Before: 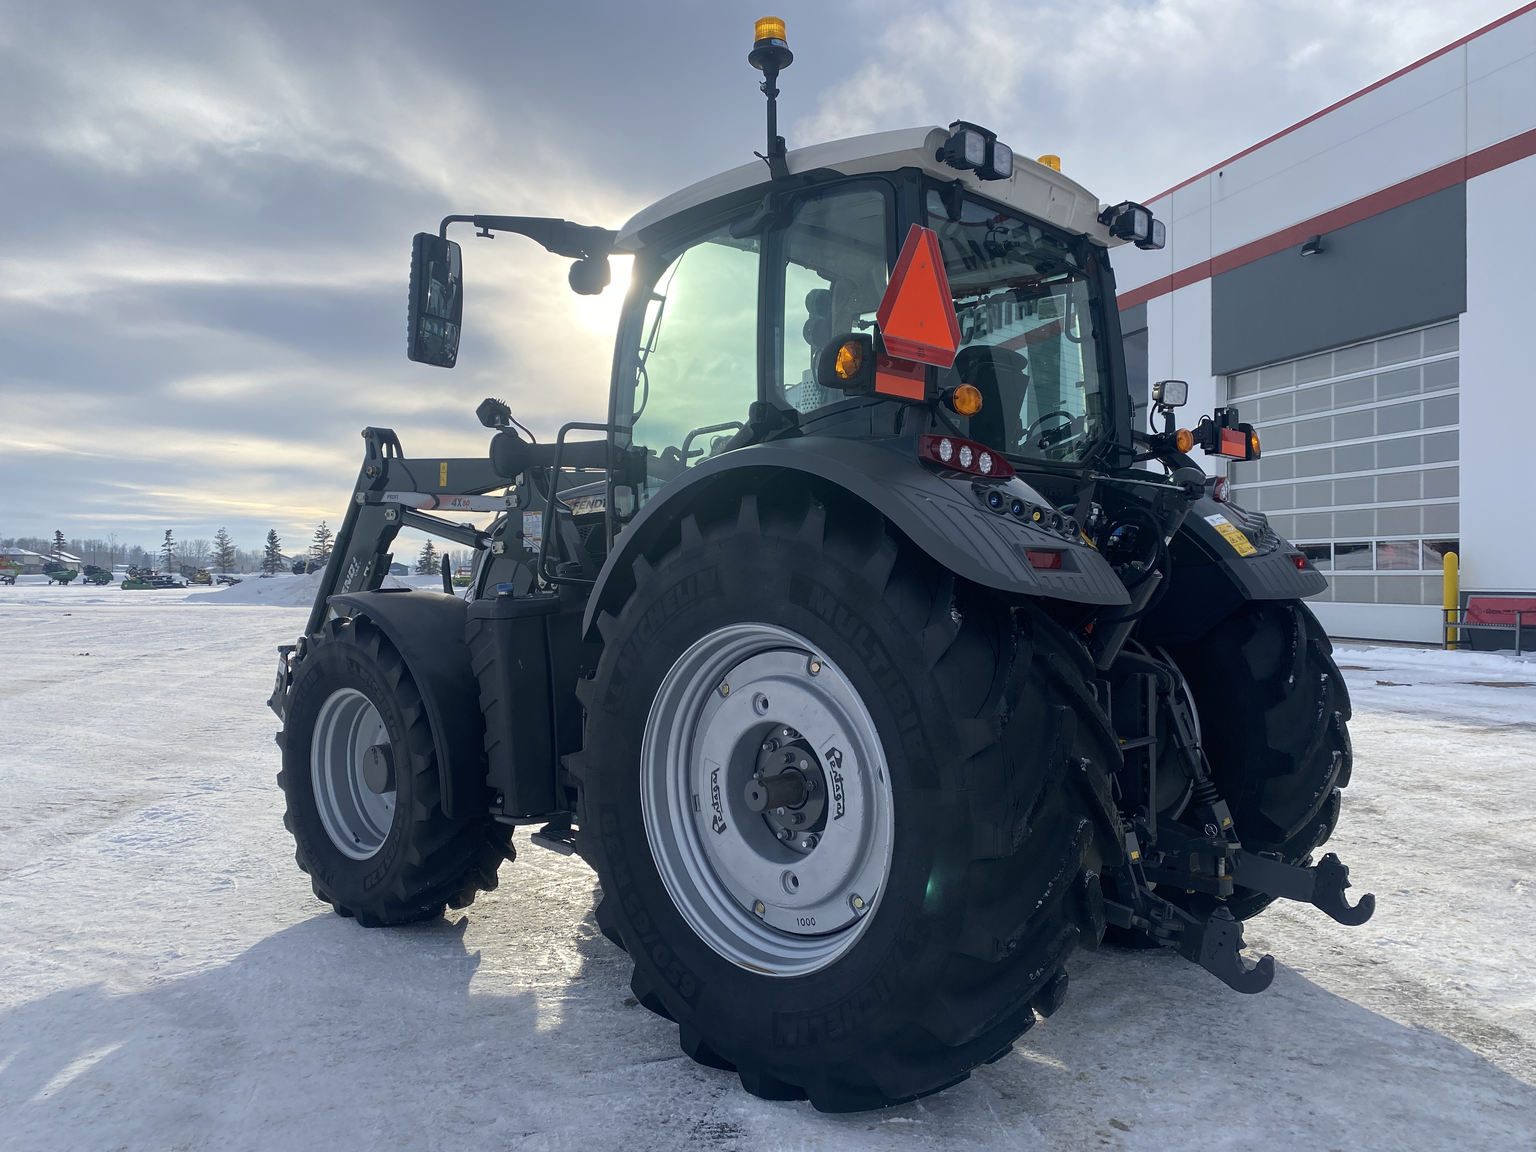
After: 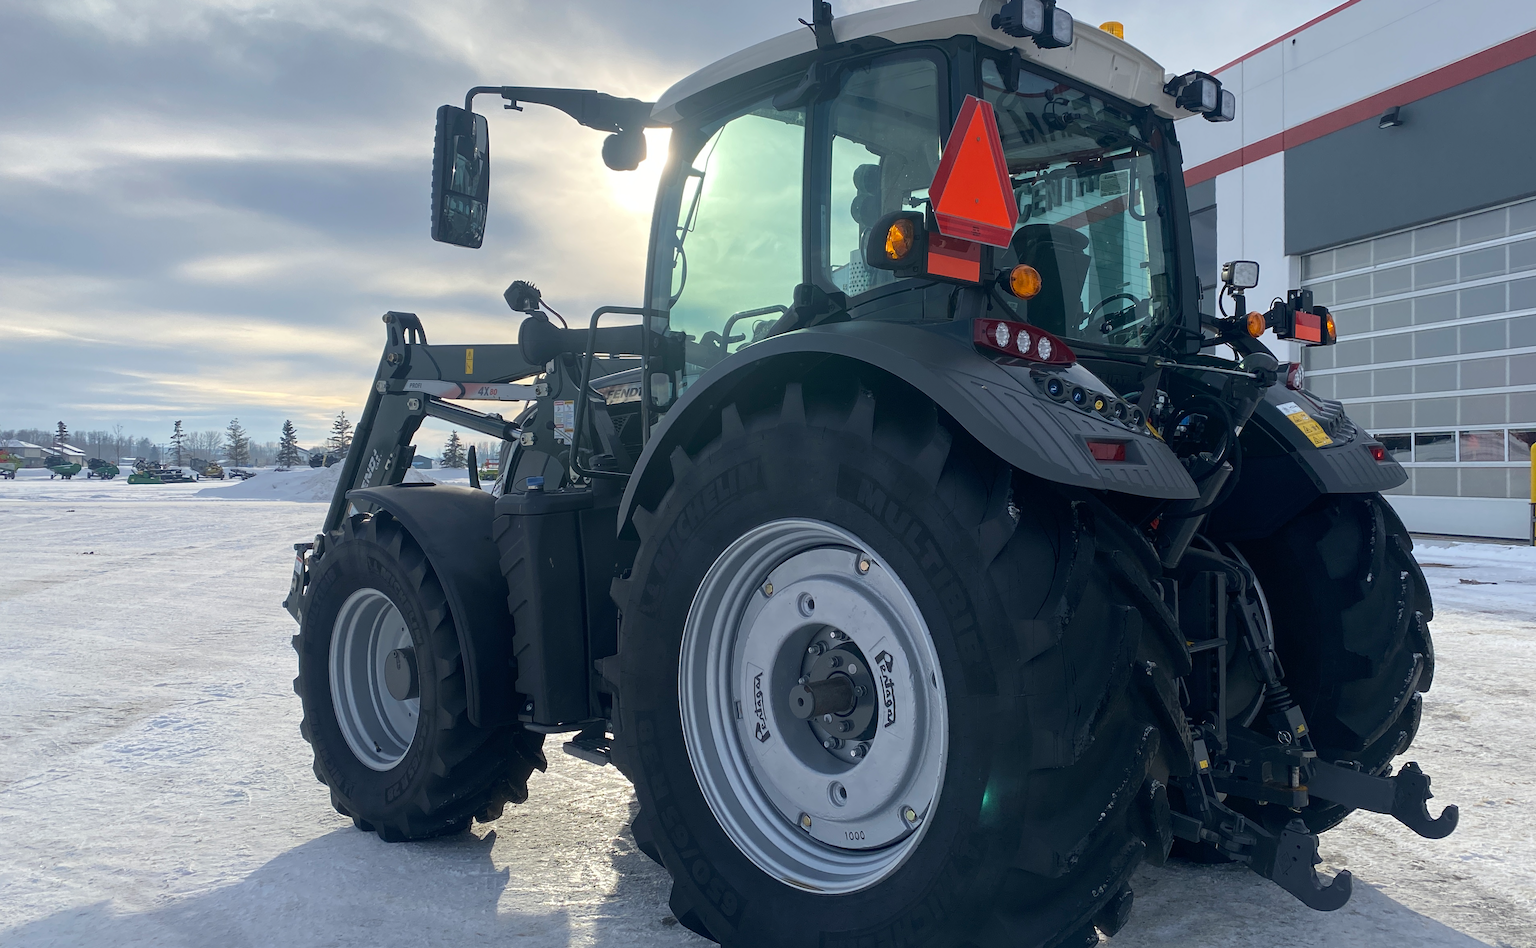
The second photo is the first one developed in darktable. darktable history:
crop and rotate: angle 0.084°, top 11.621%, right 5.564%, bottom 10.63%
